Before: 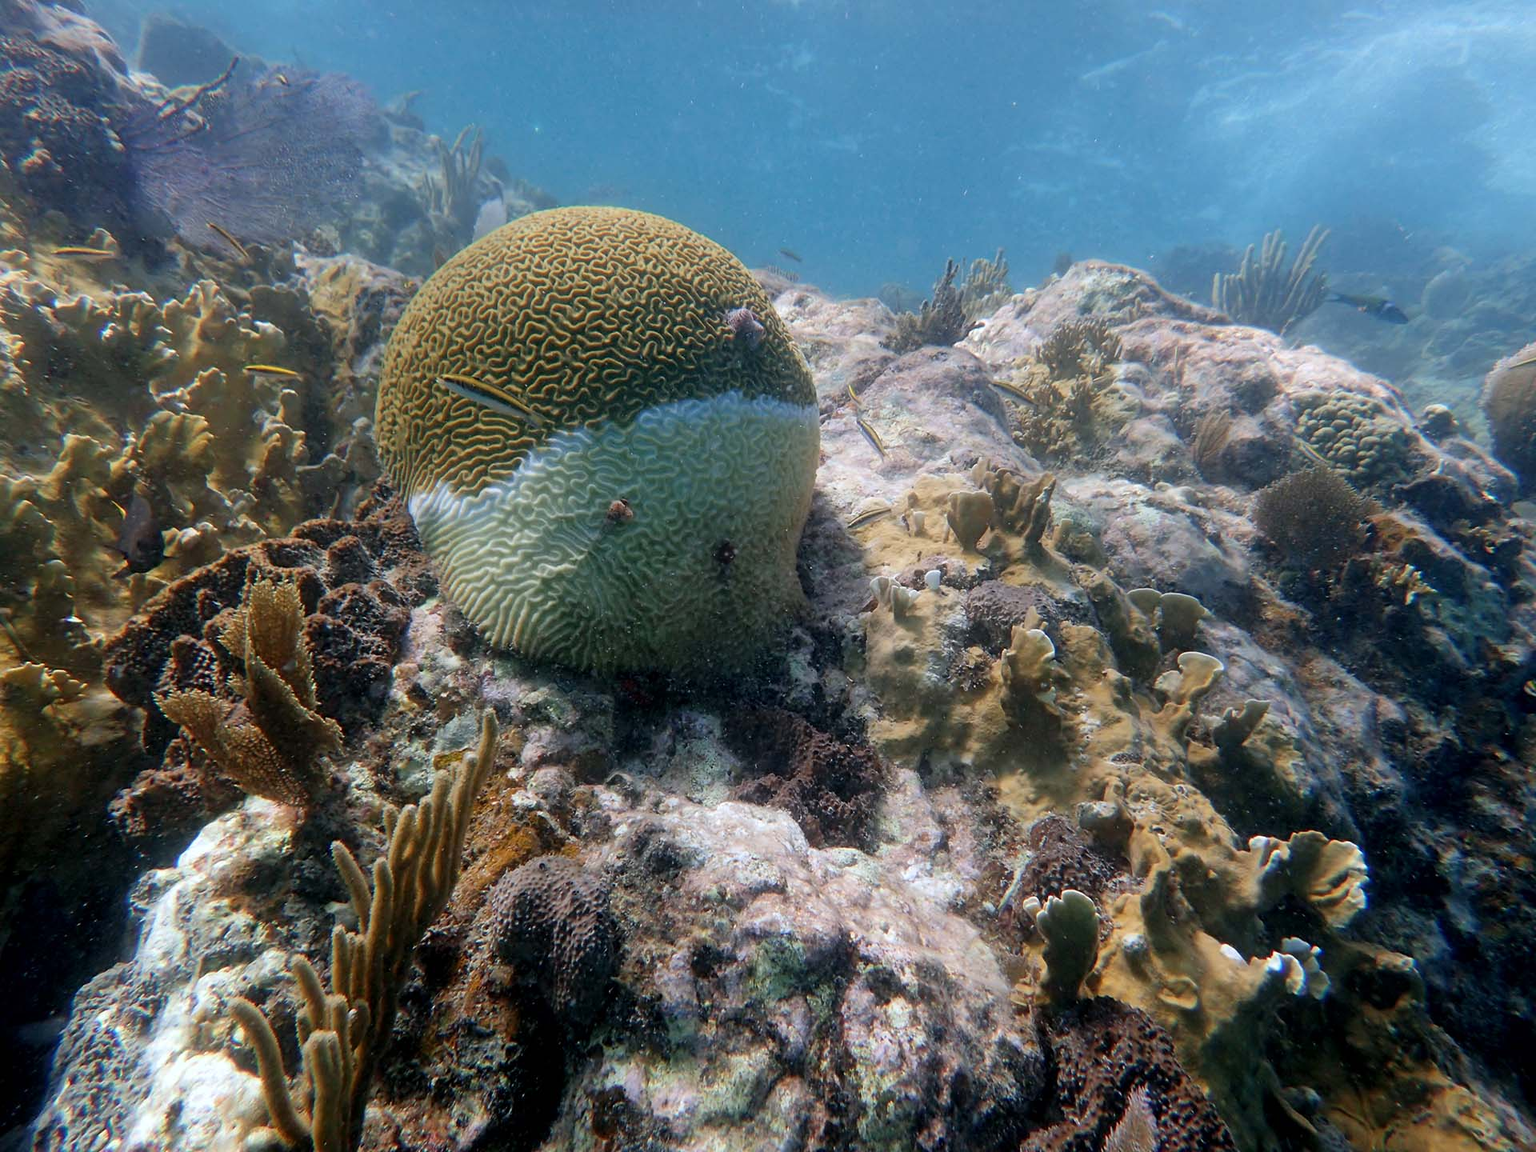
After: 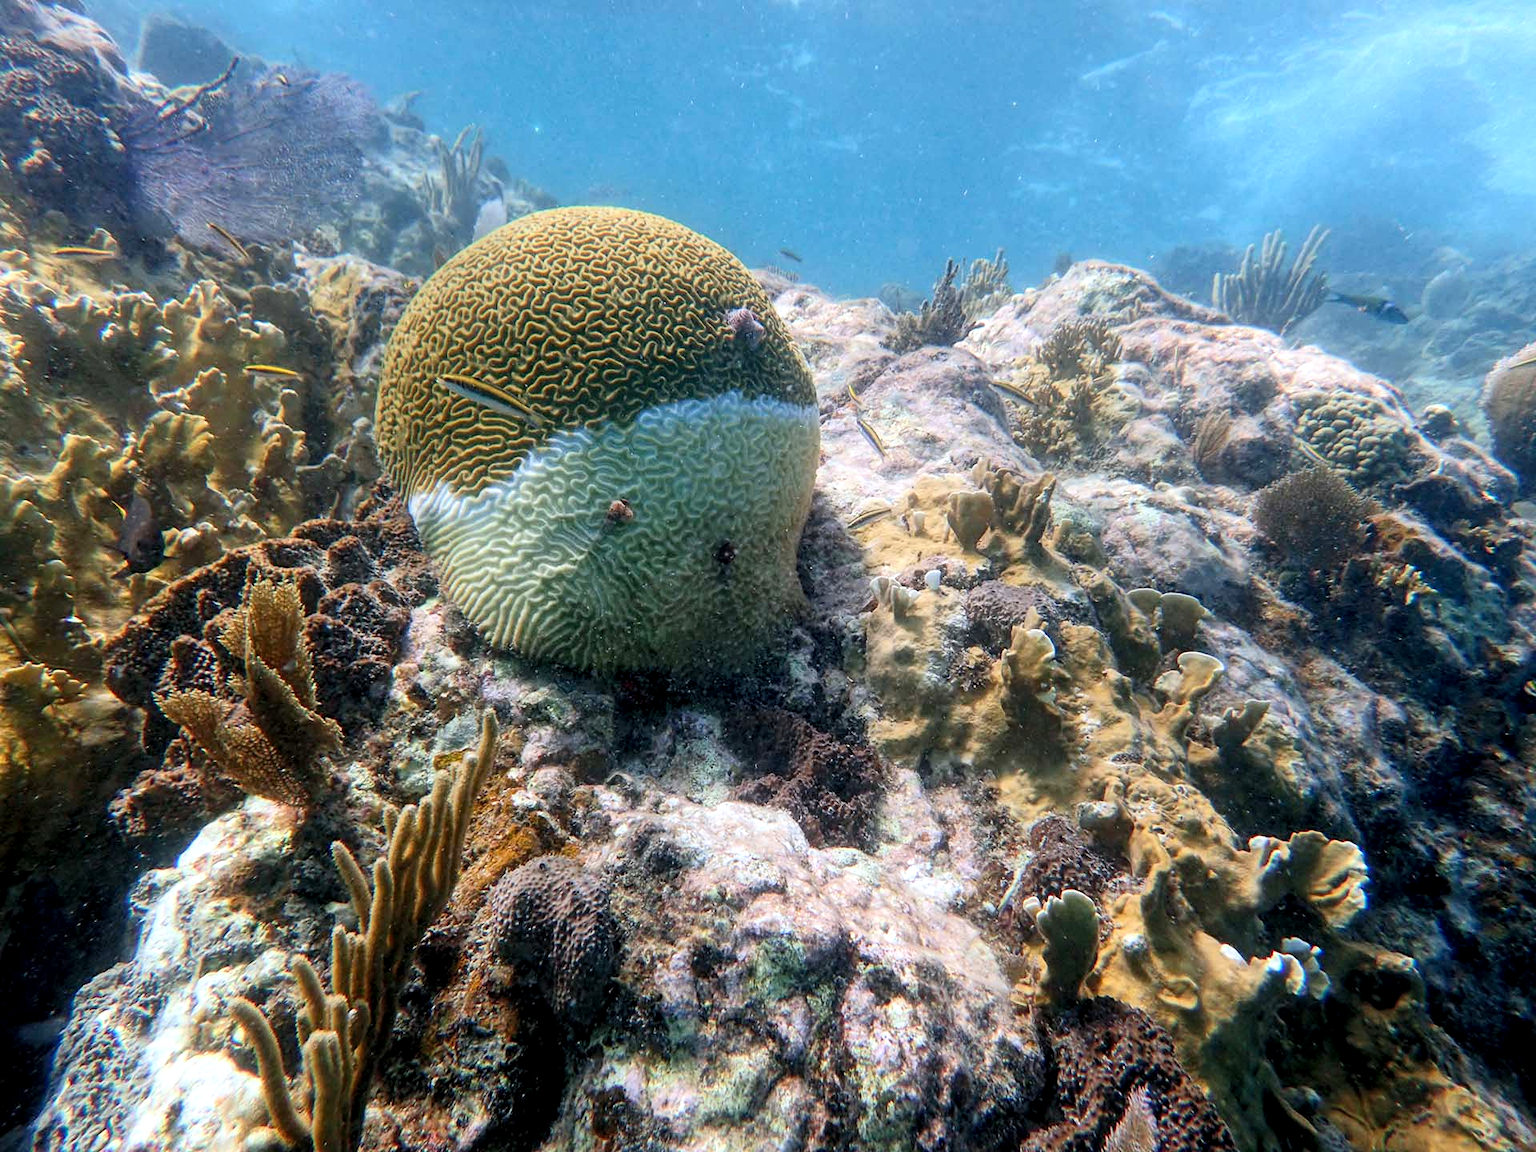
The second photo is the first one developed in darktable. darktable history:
local contrast: highlights 99%, shadows 86%, detail 160%, midtone range 0.2
contrast brightness saturation: contrast 0.2, brightness 0.16, saturation 0.22
